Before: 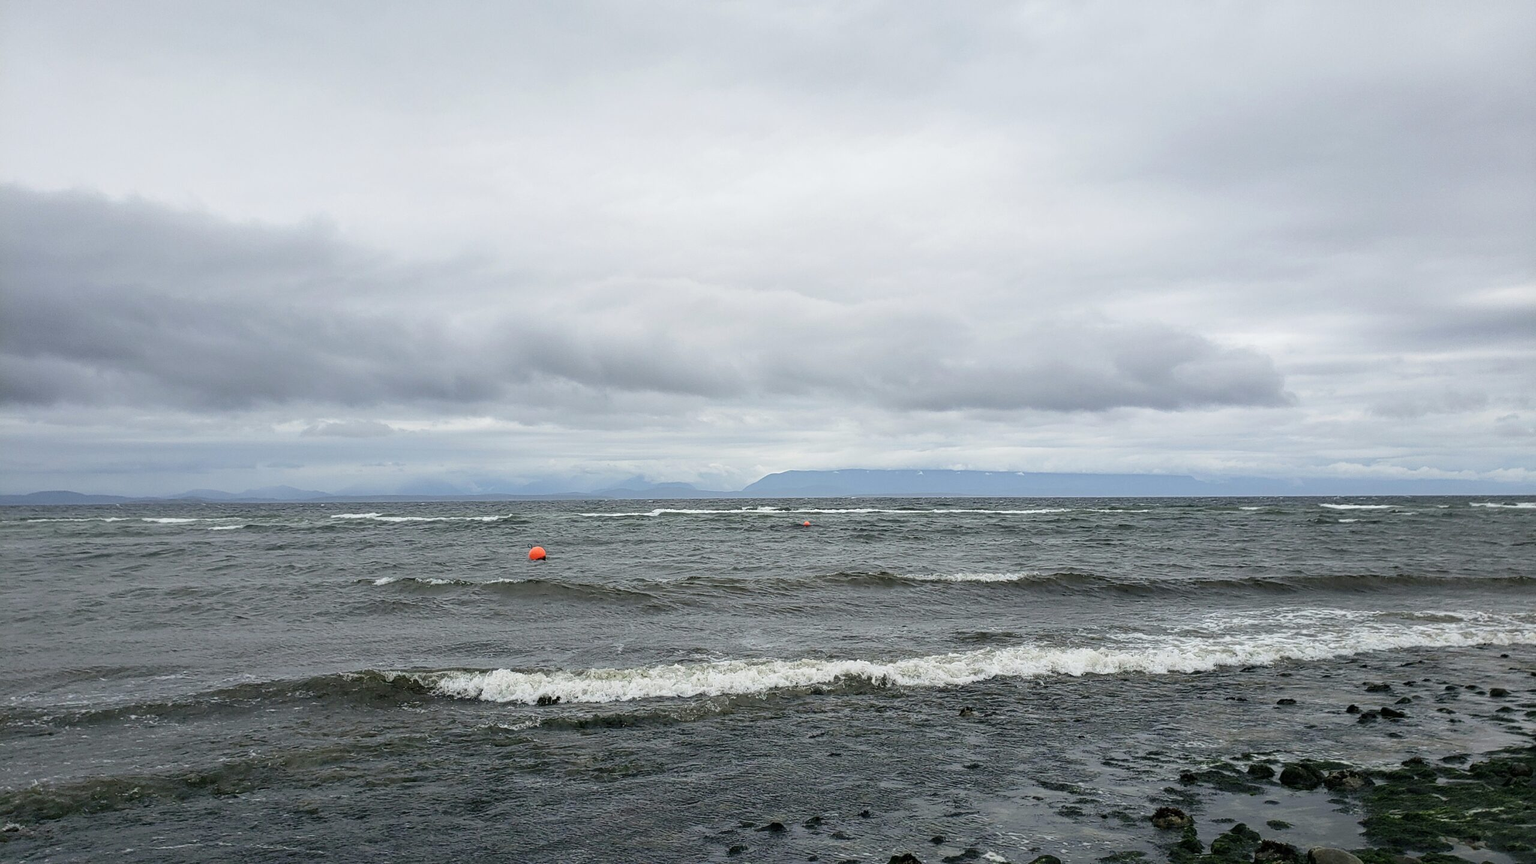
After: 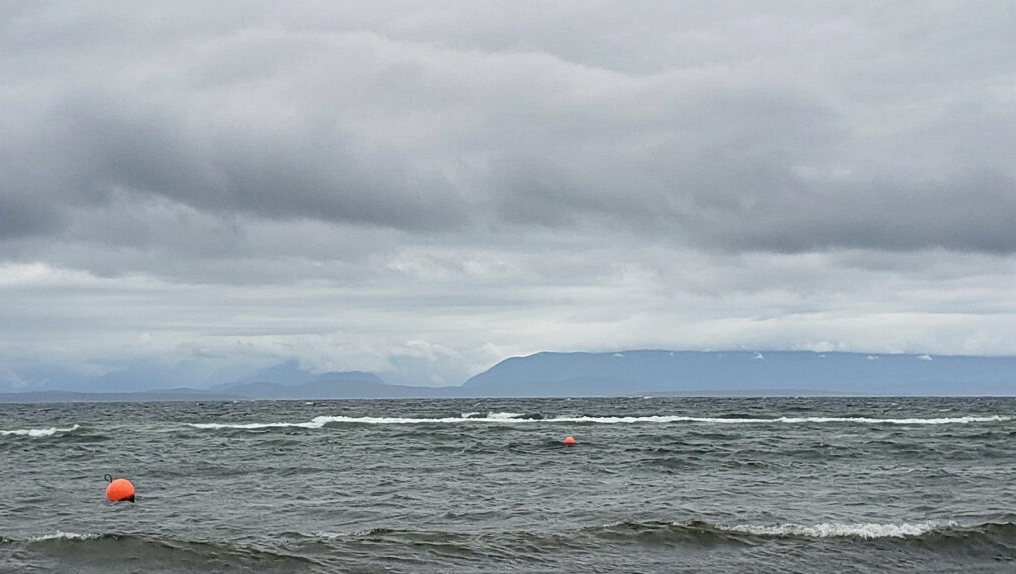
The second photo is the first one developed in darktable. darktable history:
shadows and highlights: soften with gaussian
crop: left 30.292%, top 30.005%, right 29.996%, bottom 30.117%
